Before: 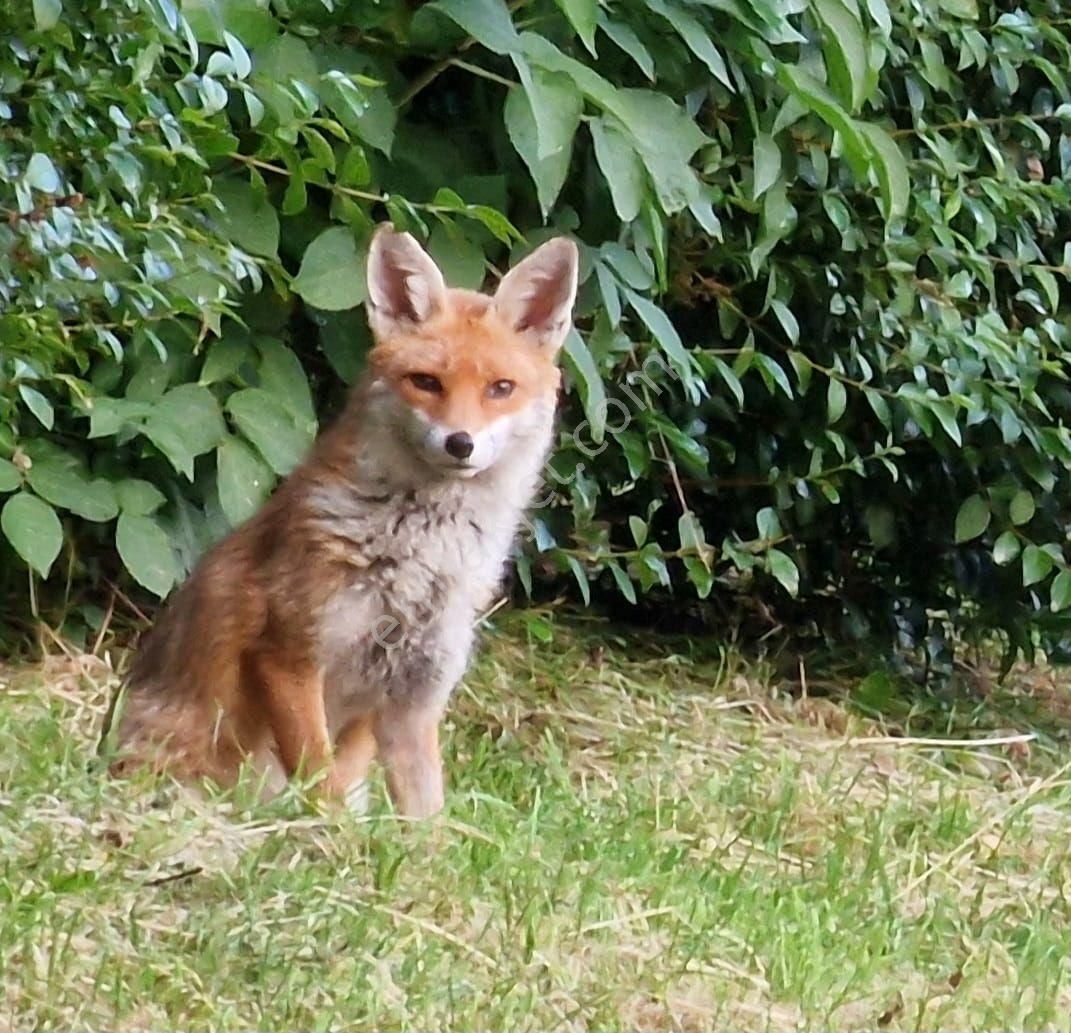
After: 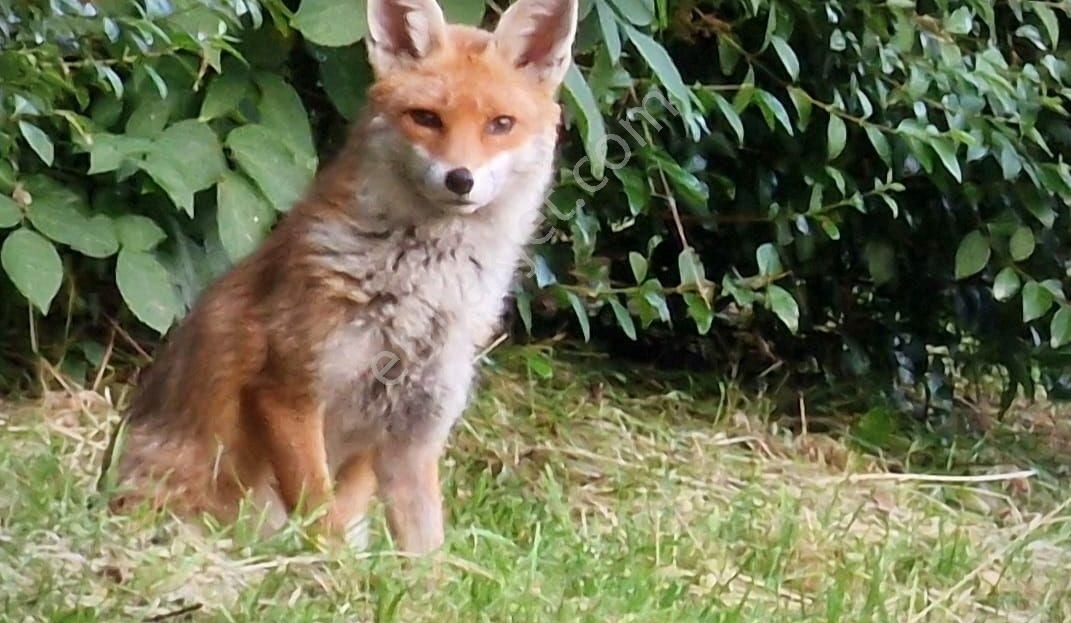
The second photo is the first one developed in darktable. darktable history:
vignetting: fall-off radius 95.18%
crop and rotate: top 25.568%, bottom 14.032%
